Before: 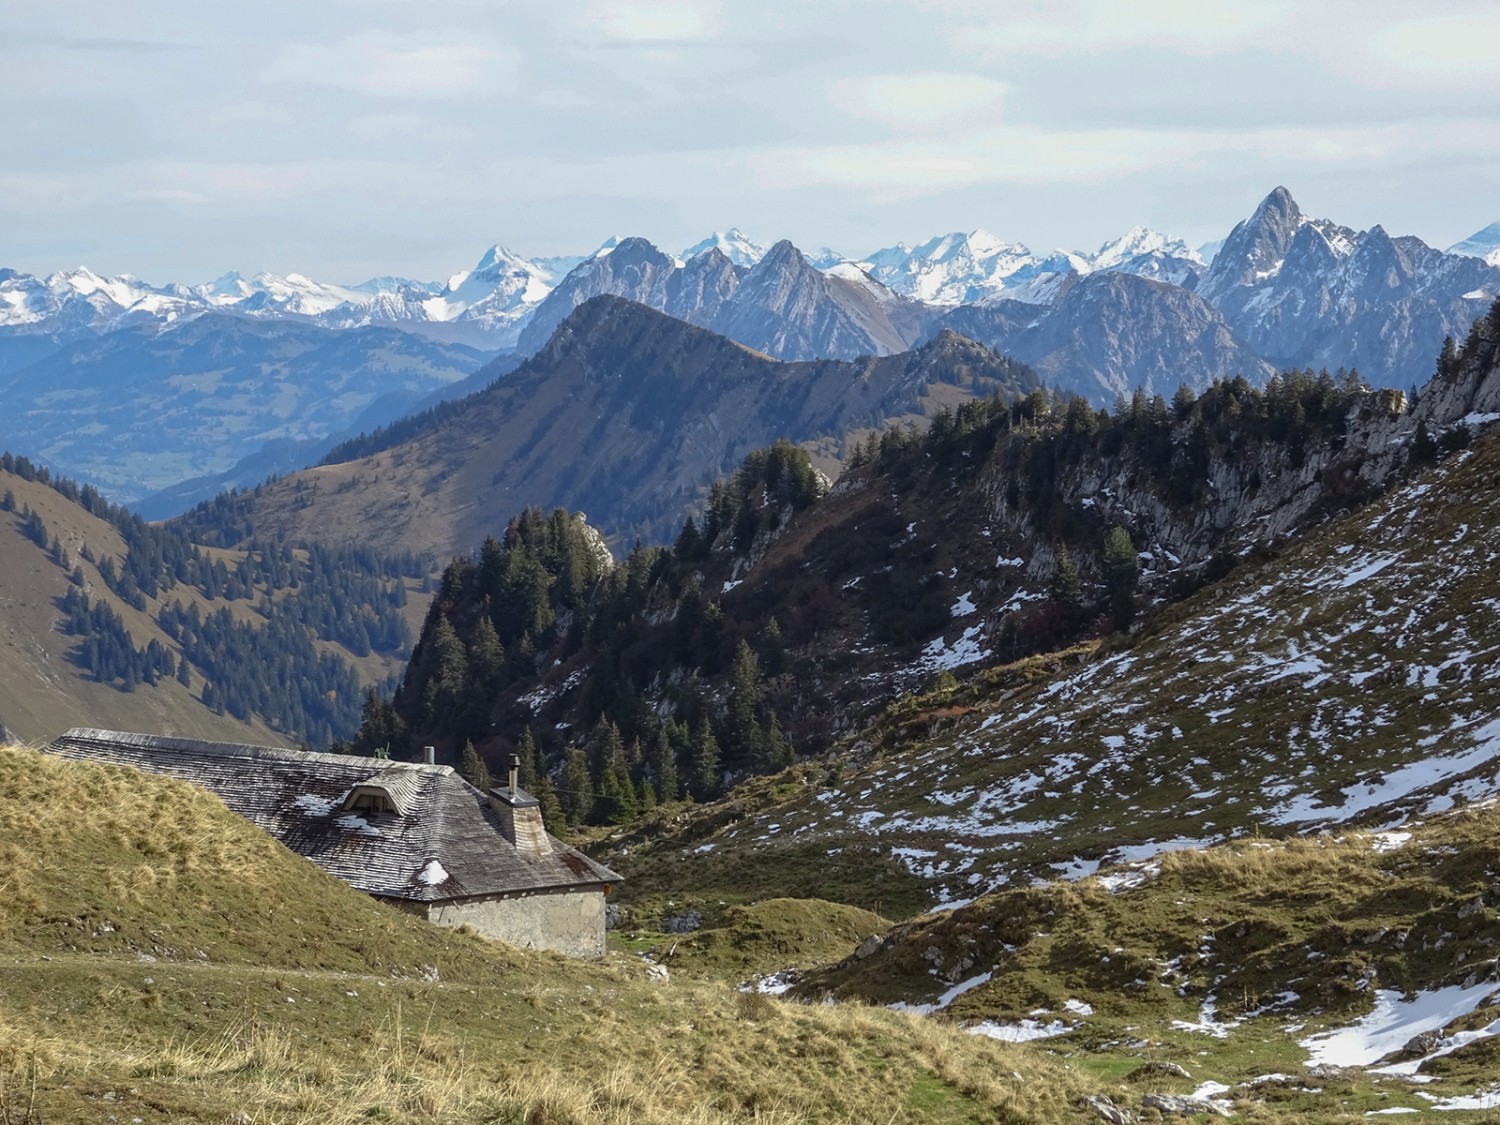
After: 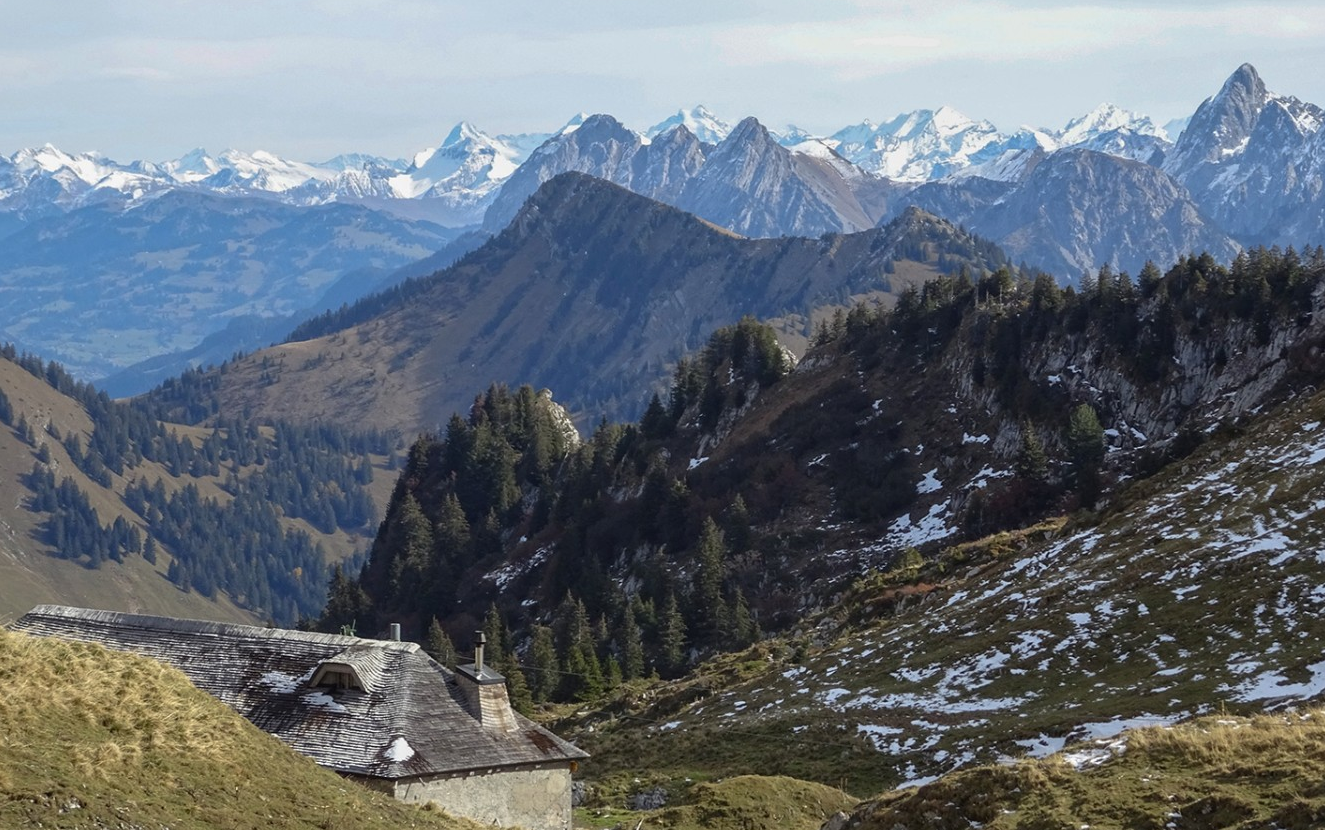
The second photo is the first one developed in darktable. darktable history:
crop and rotate: left 2.274%, top 11.011%, right 9.392%, bottom 15.183%
